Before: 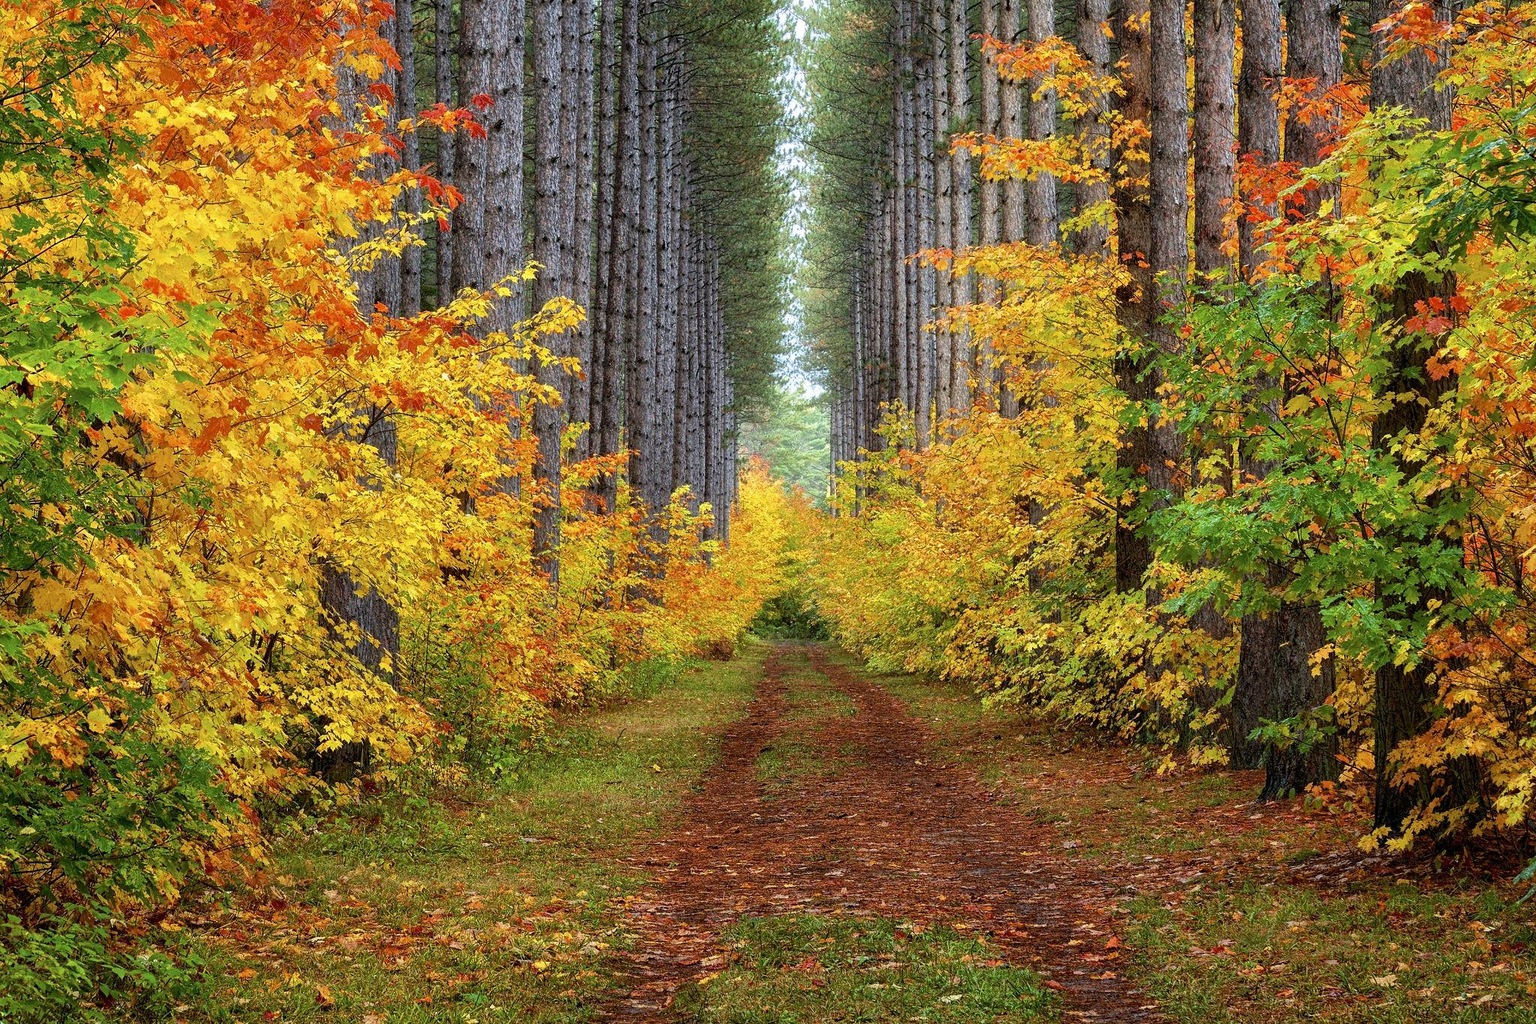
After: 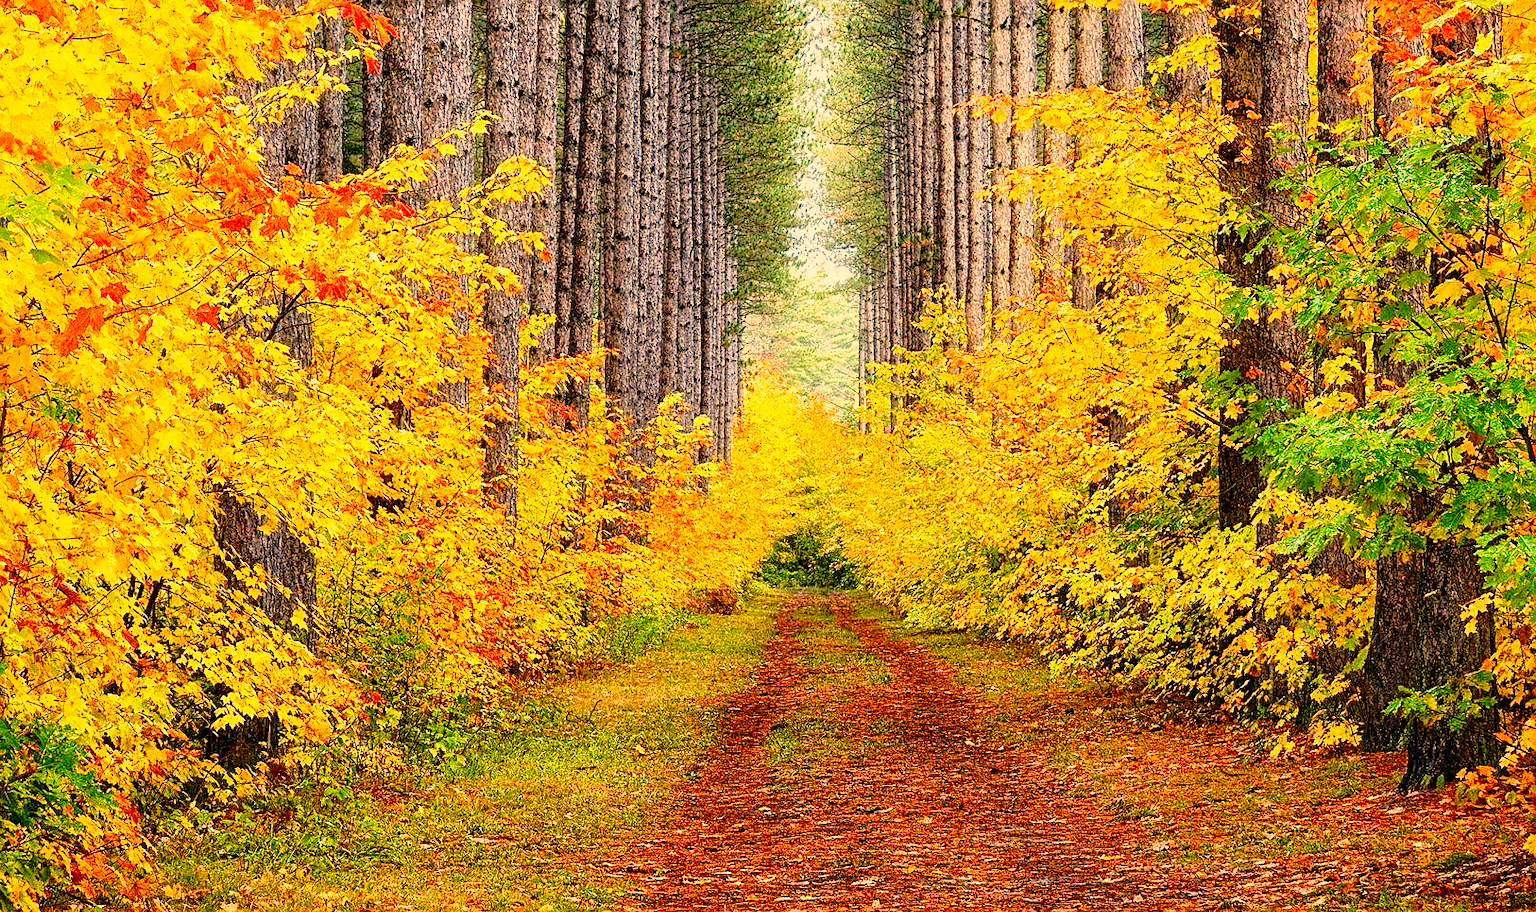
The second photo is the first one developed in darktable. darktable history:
crop: left 9.712%, top 16.928%, right 10.845%, bottom 12.332%
sharpen: on, module defaults
base curve: curves: ch0 [(0, 0) (0.028, 0.03) (0.121, 0.232) (0.46, 0.748) (0.859, 0.968) (1, 1)], preserve colors none
color correction: highlights a* 15, highlights b* 31.55
